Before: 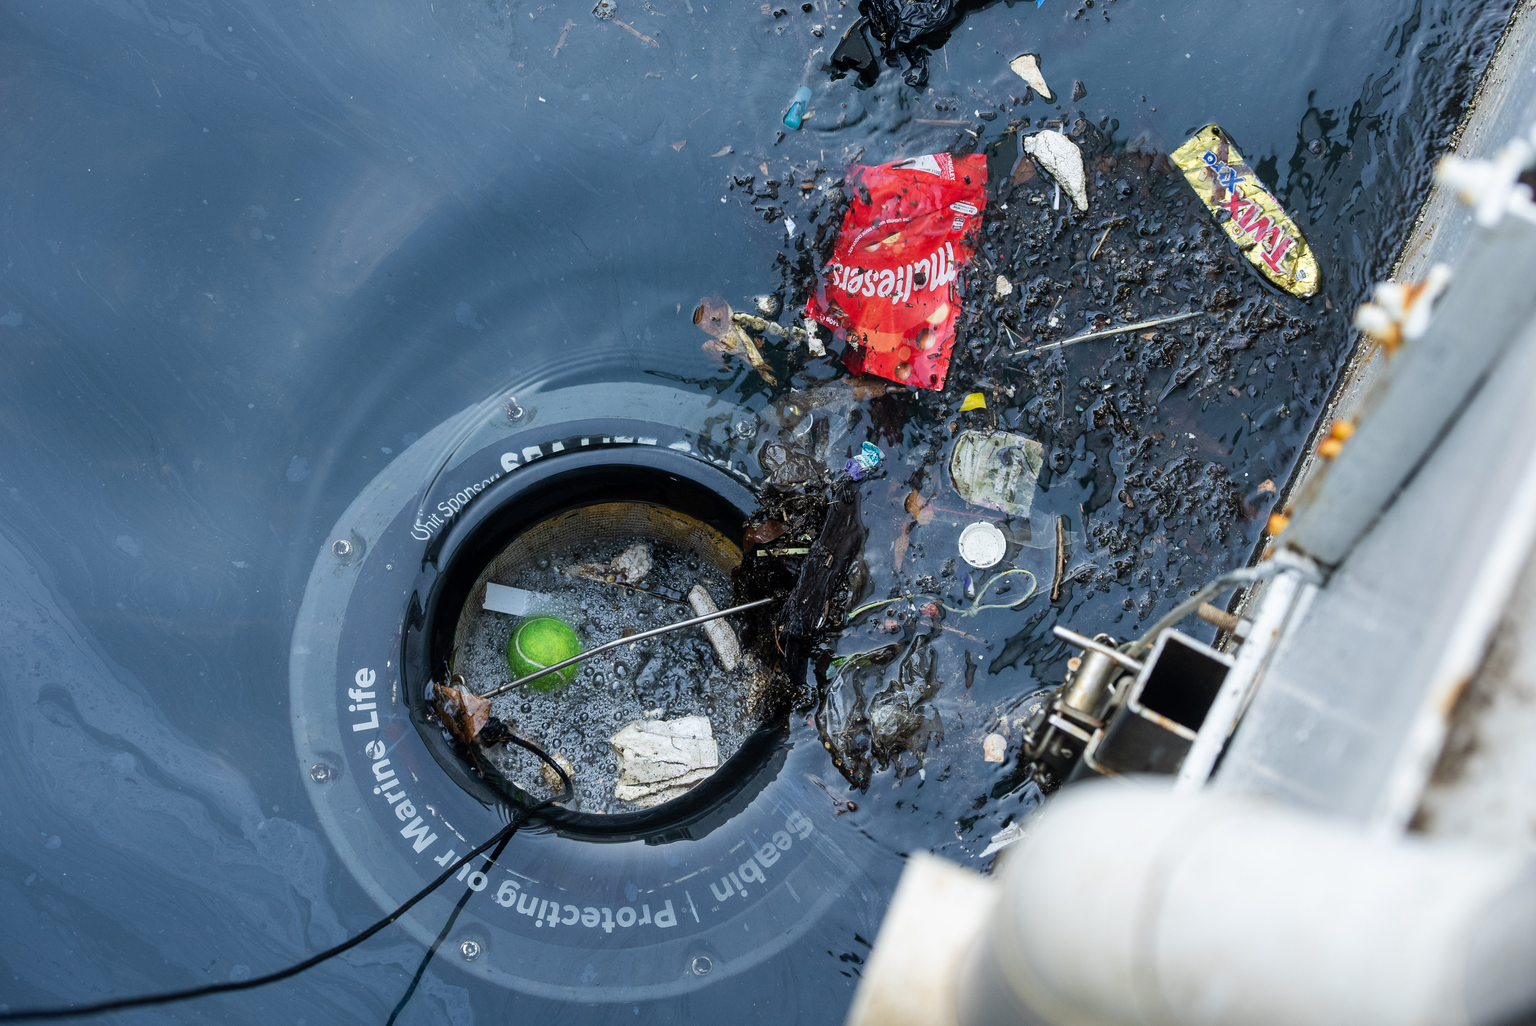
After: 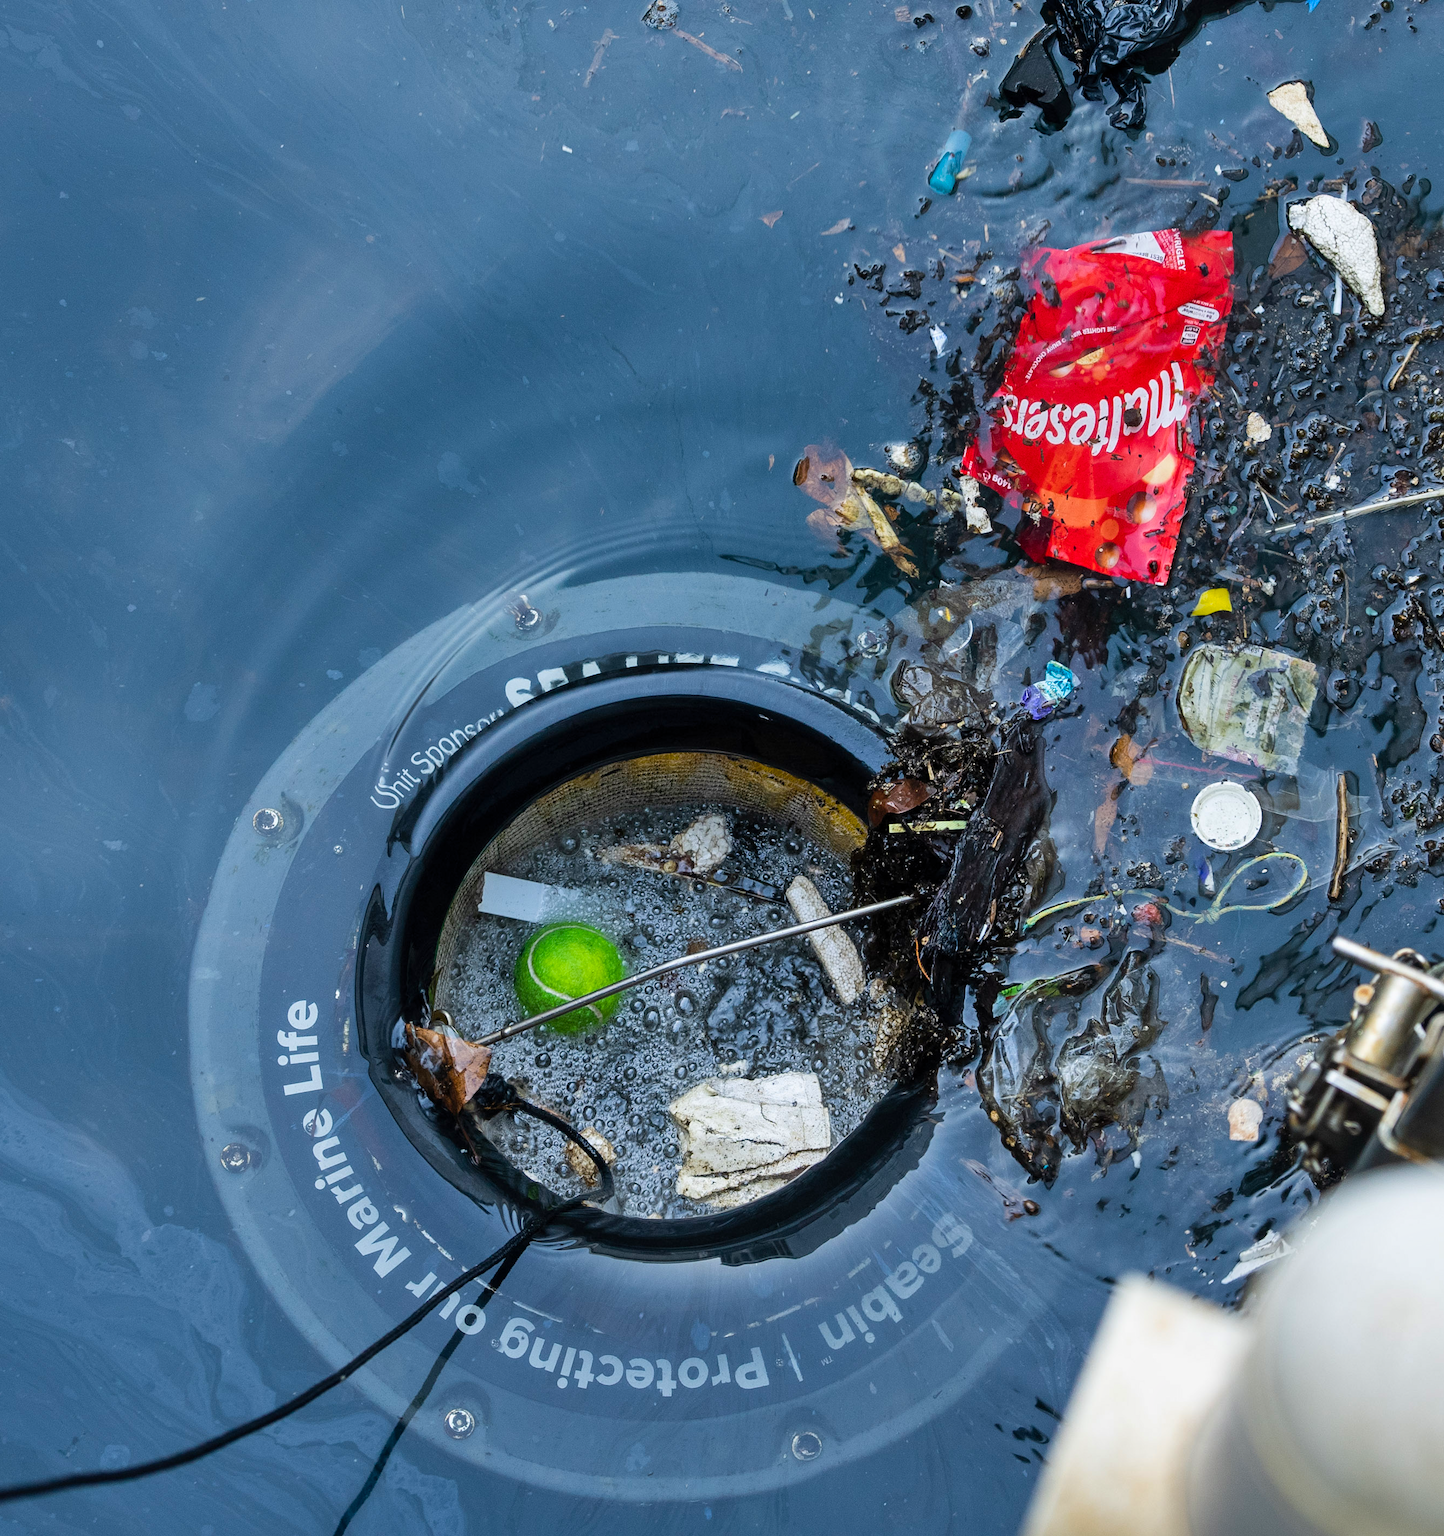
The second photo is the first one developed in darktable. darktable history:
color balance rgb: perceptual saturation grading › global saturation 20%, global vibrance 20%
shadows and highlights: low approximation 0.01, soften with gaussian
crop: left 10.644%, right 26.528%
